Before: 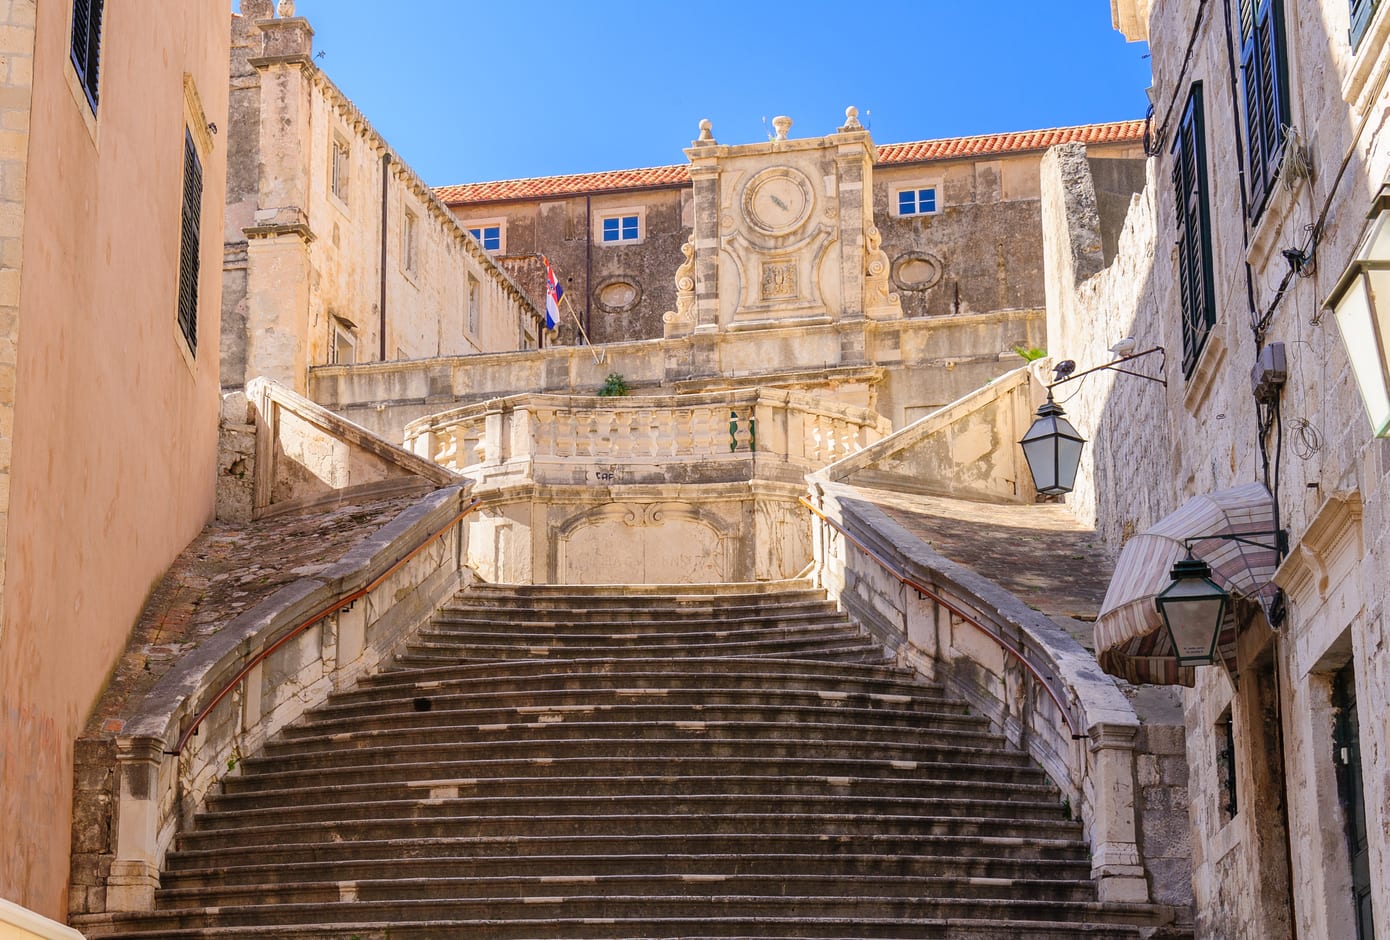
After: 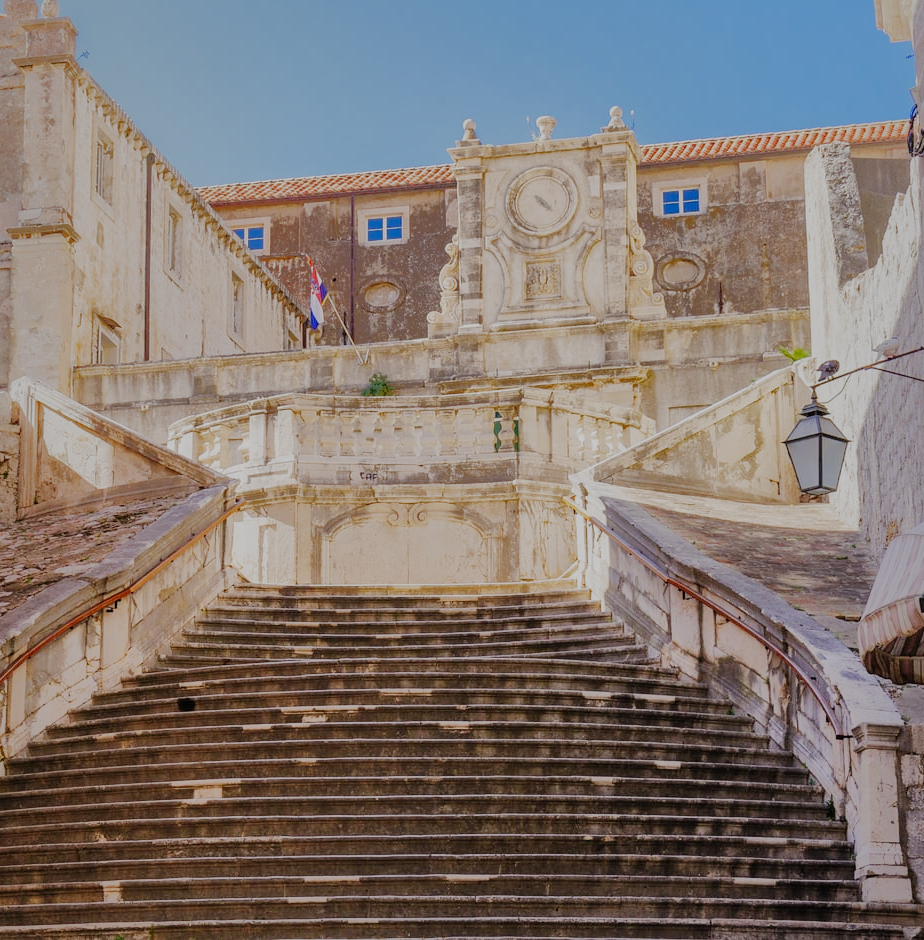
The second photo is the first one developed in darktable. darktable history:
exposure: exposure 0.658 EV, compensate highlight preservation false
filmic rgb: black relative exposure -7.65 EV, white relative exposure 4.56 EV, hardness 3.61, preserve chrominance no, color science v5 (2021), contrast in shadows safe, contrast in highlights safe
crop: left 17.001%, right 16.495%
shadows and highlights: shadows -19.05, highlights -73.49
